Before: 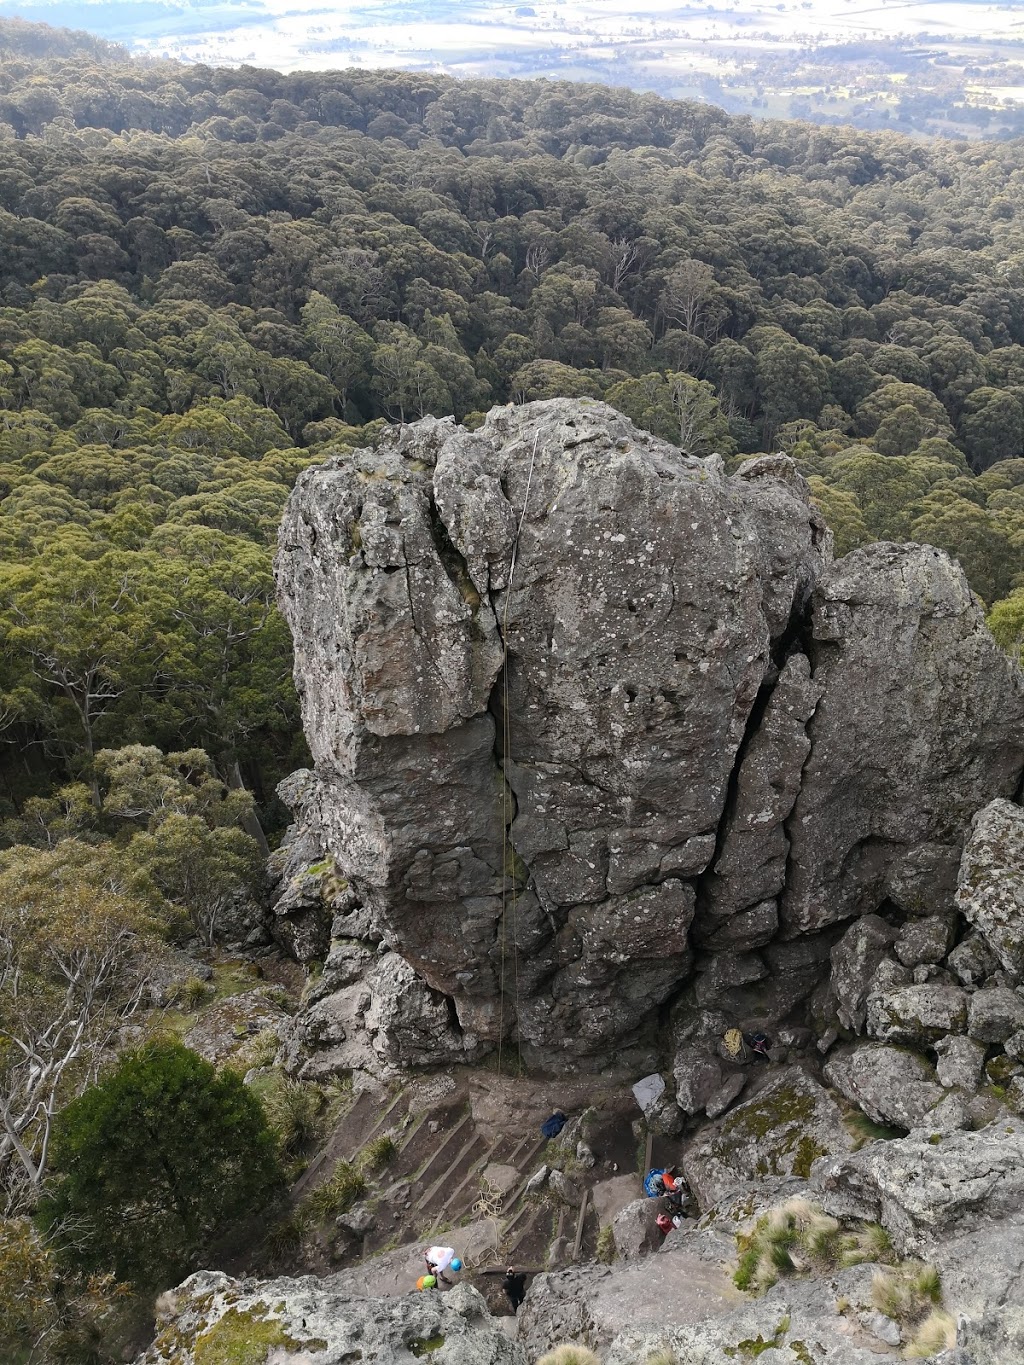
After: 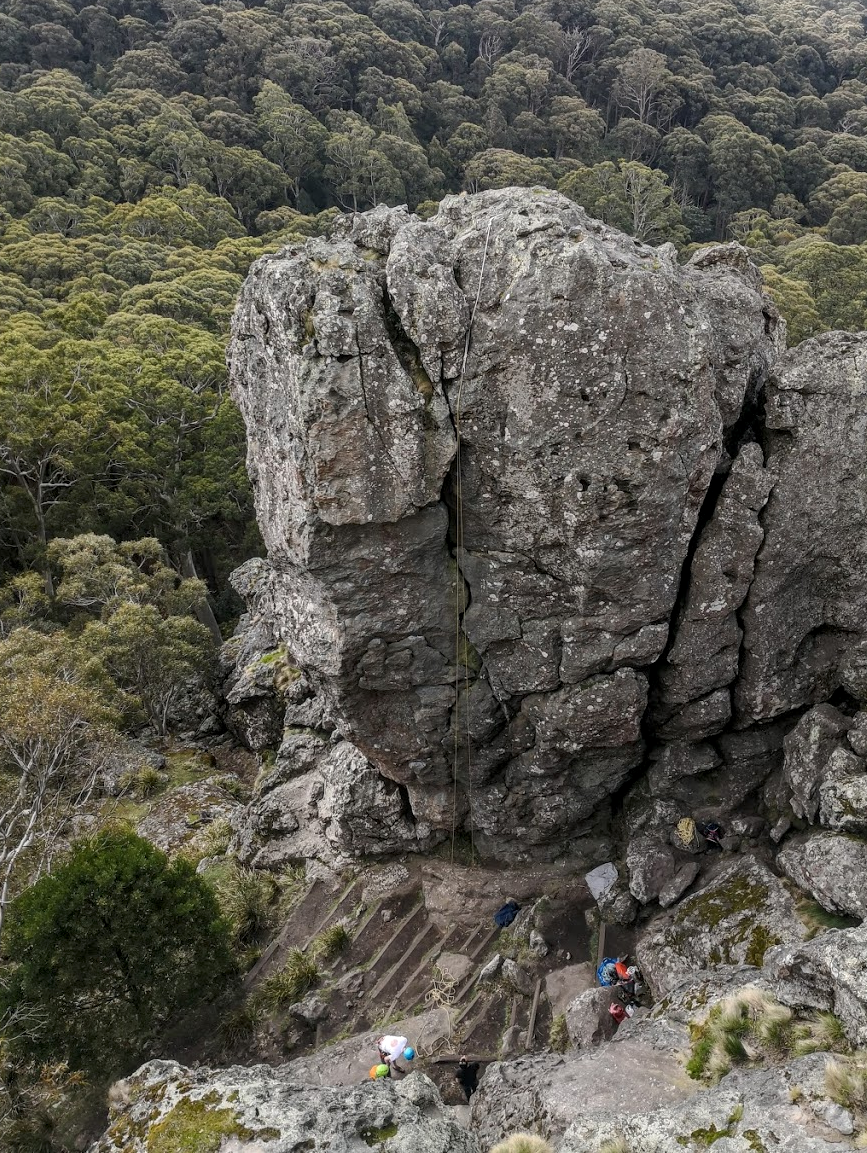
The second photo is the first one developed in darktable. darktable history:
local contrast: highlights 4%, shadows 1%, detail 133%
crop and rotate: left 4.645%, top 15.5%, right 10.662%
